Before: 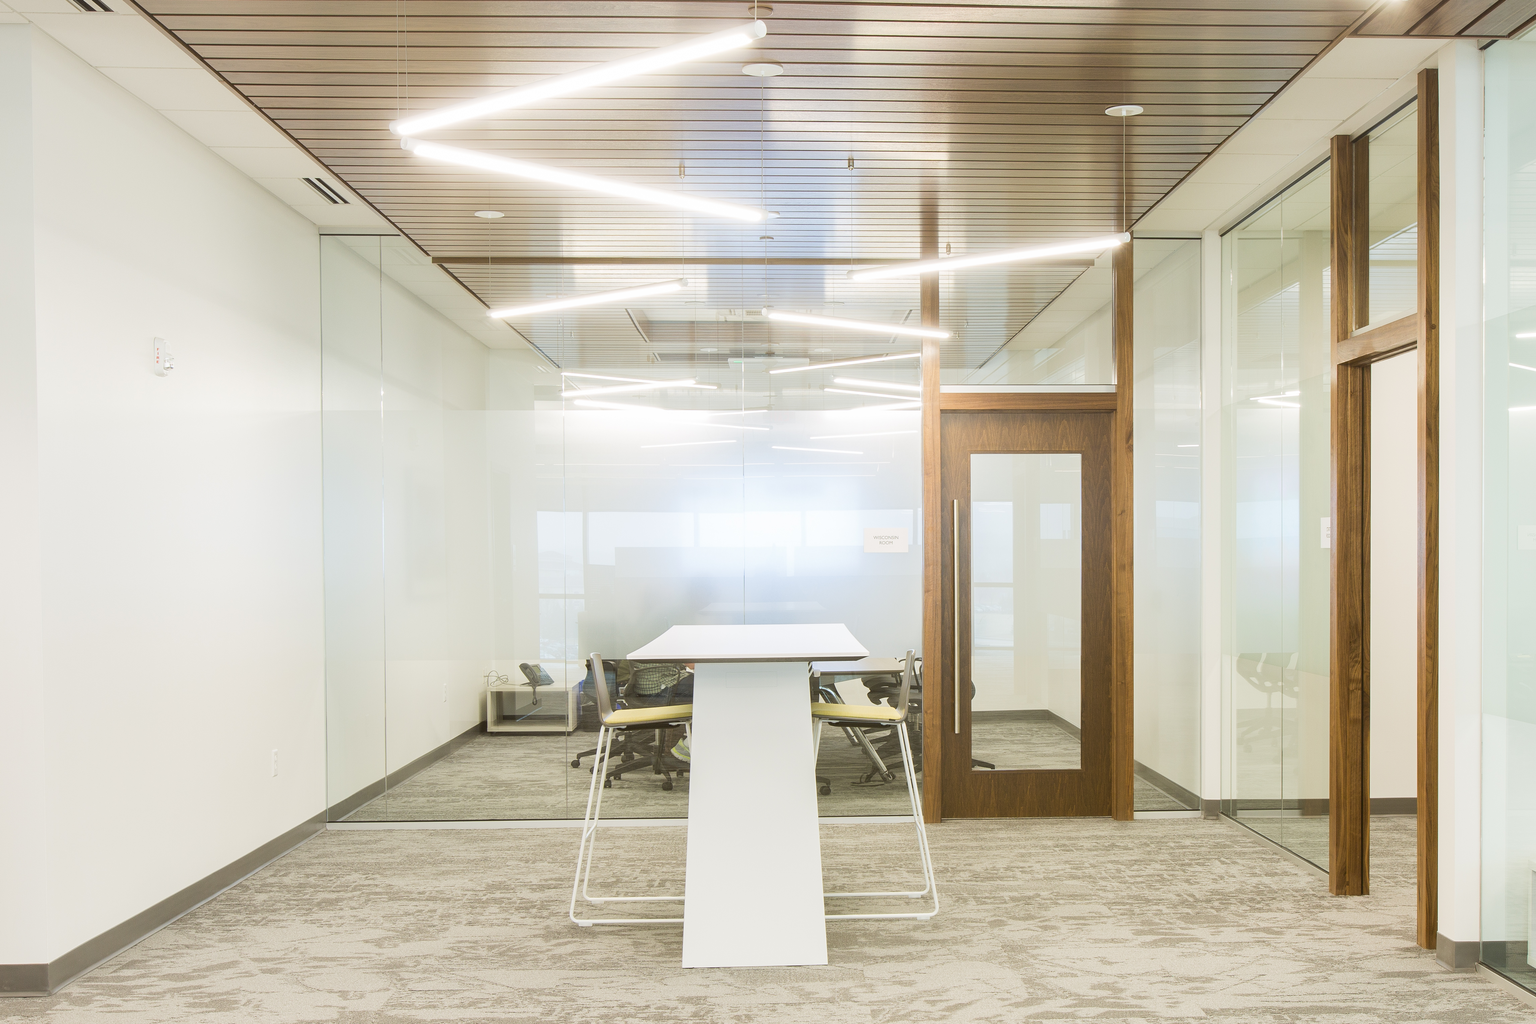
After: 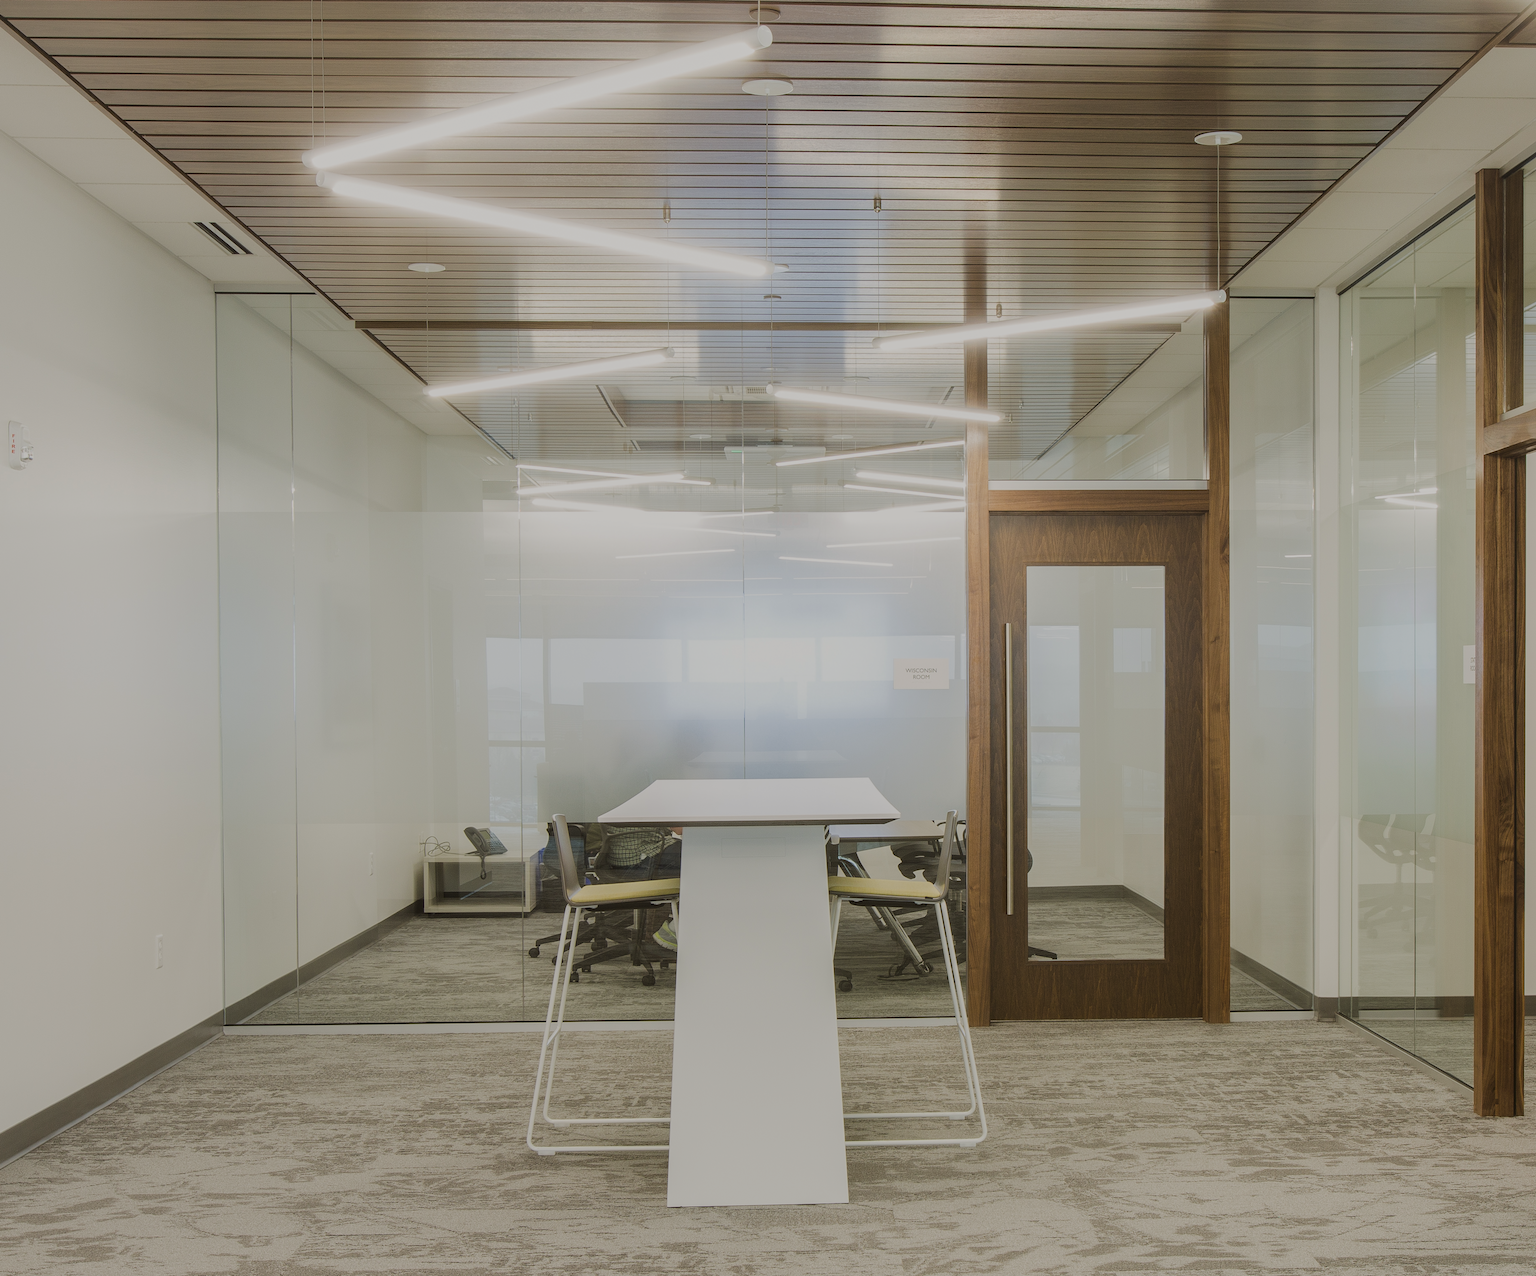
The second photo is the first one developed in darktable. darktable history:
white balance: red 1.009, blue 0.985
local contrast: on, module defaults
exposure: black level correction -0.016, exposure -1.018 EV, compensate highlight preservation false
crop and rotate: left 9.597%, right 10.195%
